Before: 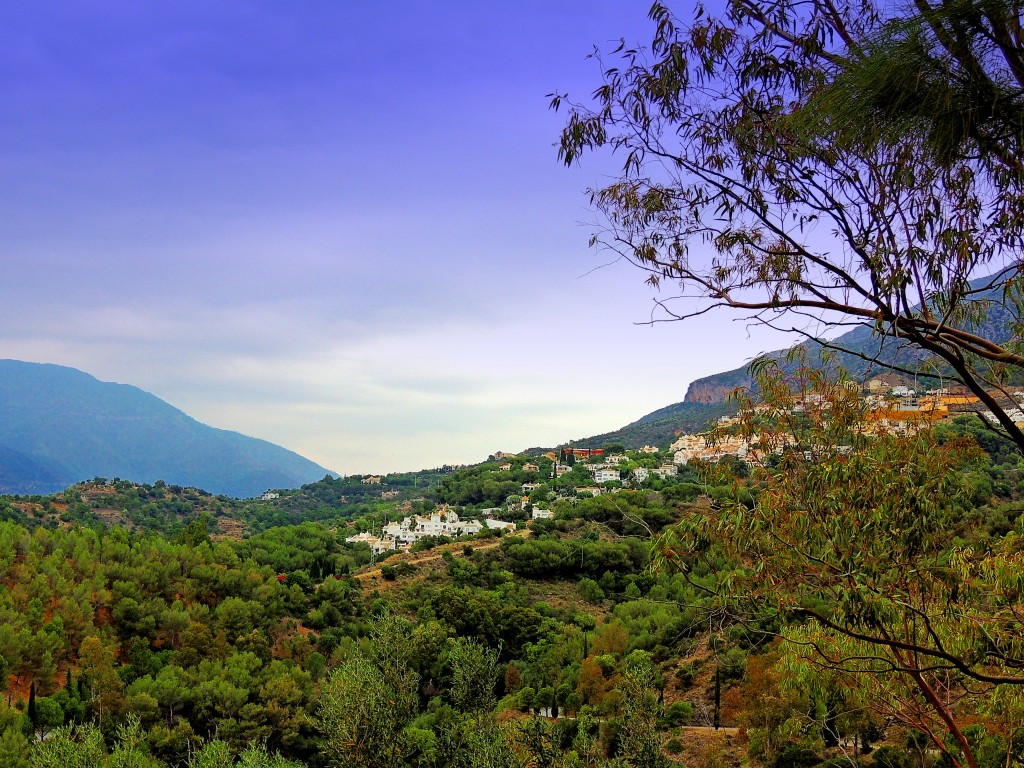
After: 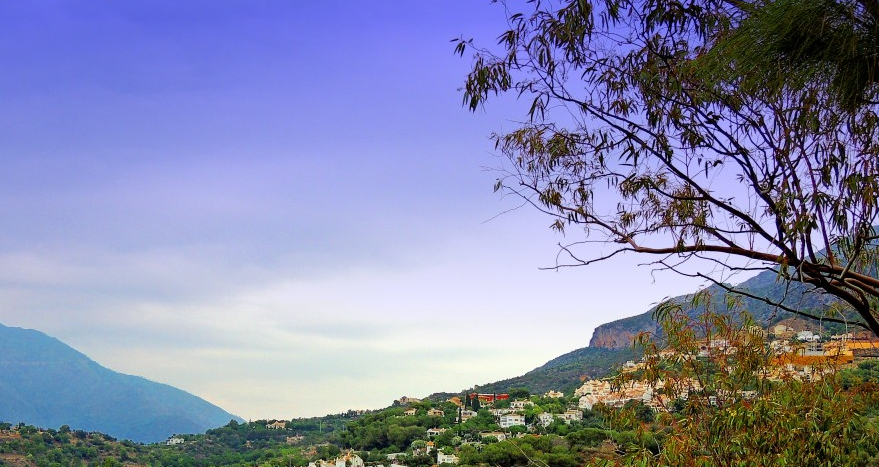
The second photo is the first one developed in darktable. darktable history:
crop and rotate: left 9.335%, top 7.252%, right 4.802%, bottom 31.842%
